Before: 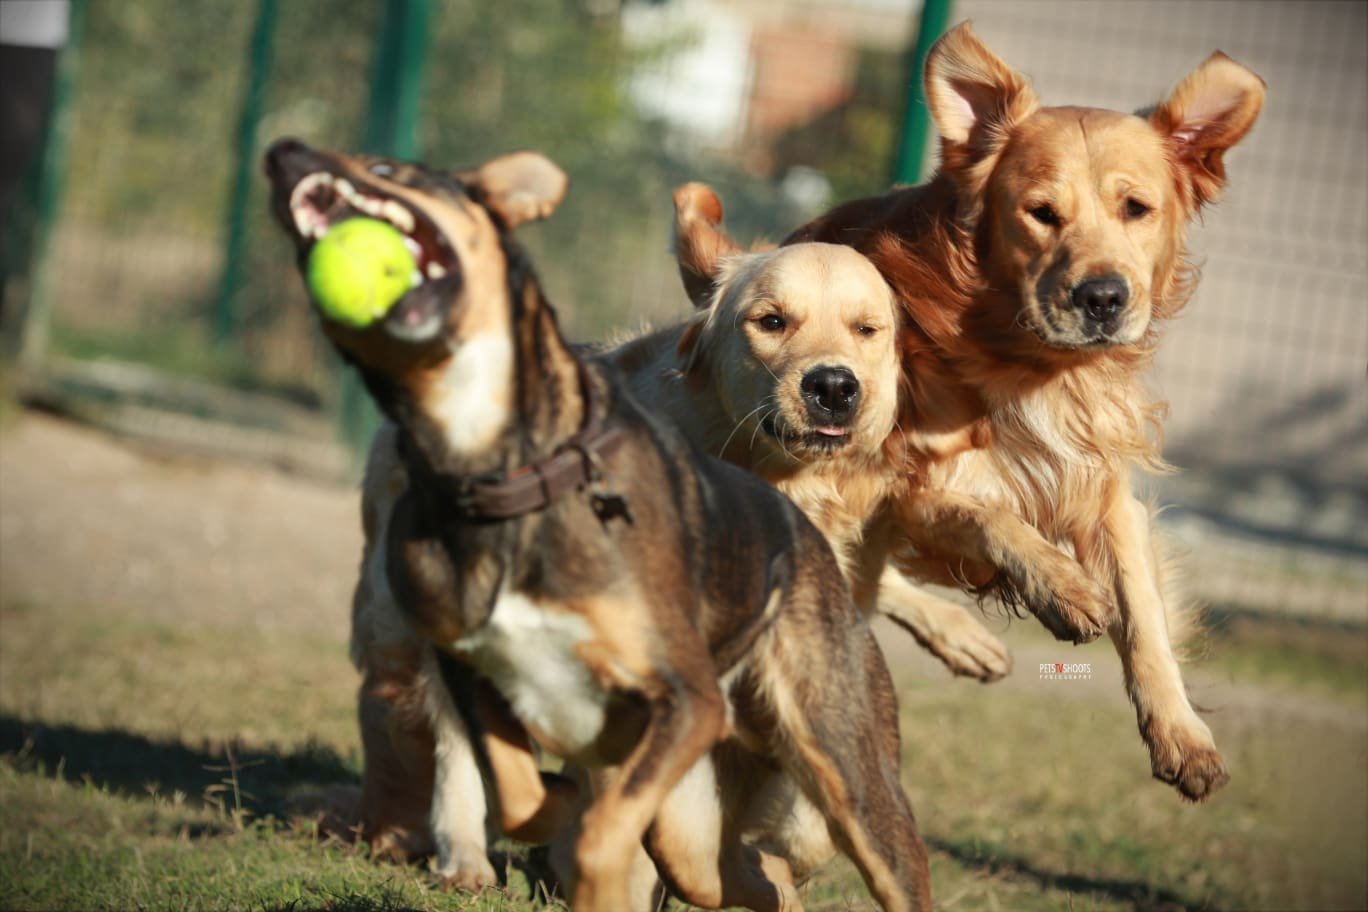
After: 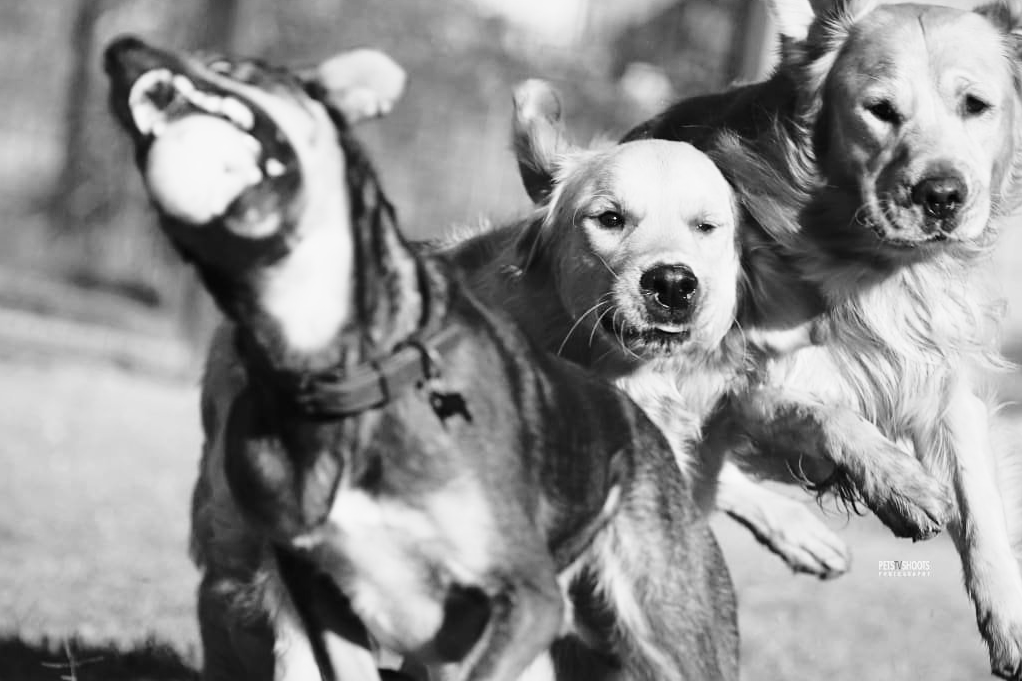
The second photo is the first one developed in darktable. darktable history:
base curve: curves: ch0 [(0, 0) (0.028, 0.03) (0.121, 0.232) (0.46, 0.748) (0.859, 0.968) (1, 1)], preserve colors none
crop and rotate: left 11.831%, top 11.346%, right 13.429%, bottom 13.899%
sharpen: amount 0.2
color correction: highlights a* -11.71, highlights b* -15.58
monochrome: a 32, b 64, size 2.3
